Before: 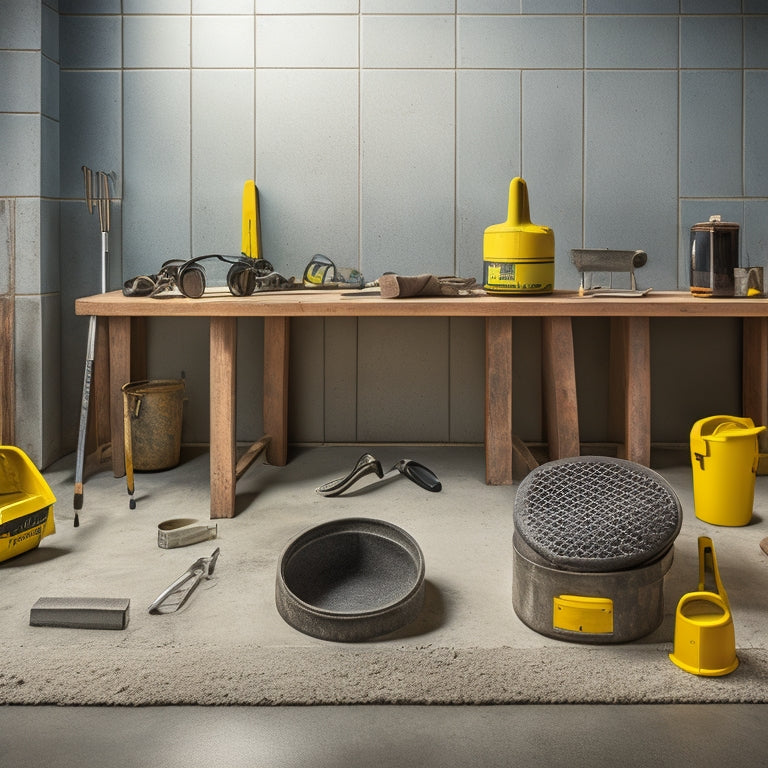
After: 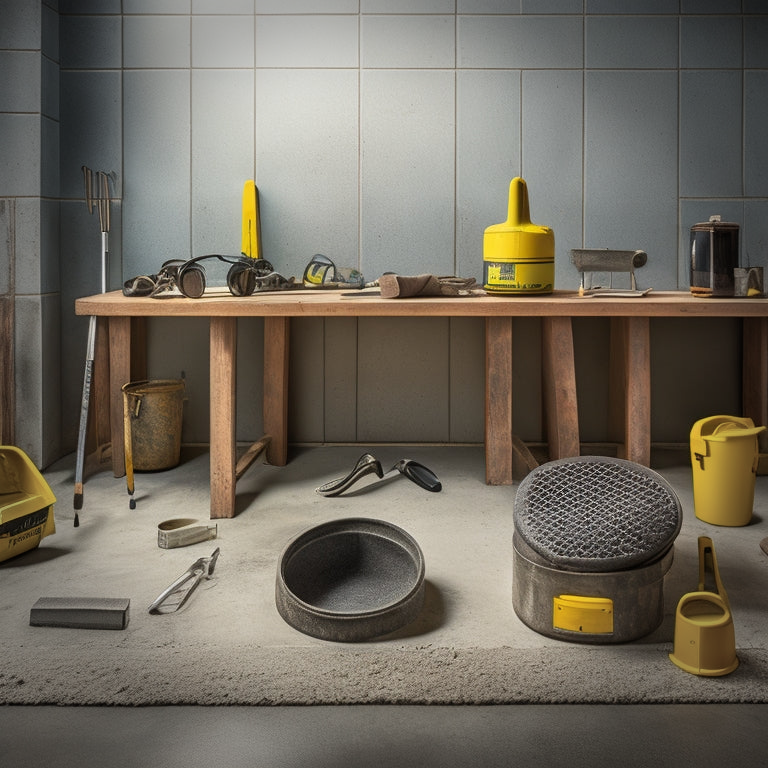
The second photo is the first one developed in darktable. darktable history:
vignetting: fall-off start 66.7%, fall-off radius 39.74%, brightness -0.576, saturation -0.258, automatic ratio true, width/height ratio 0.671, dithering 16-bit output
bloom: size 15%, threshold 97%, strength 7%
